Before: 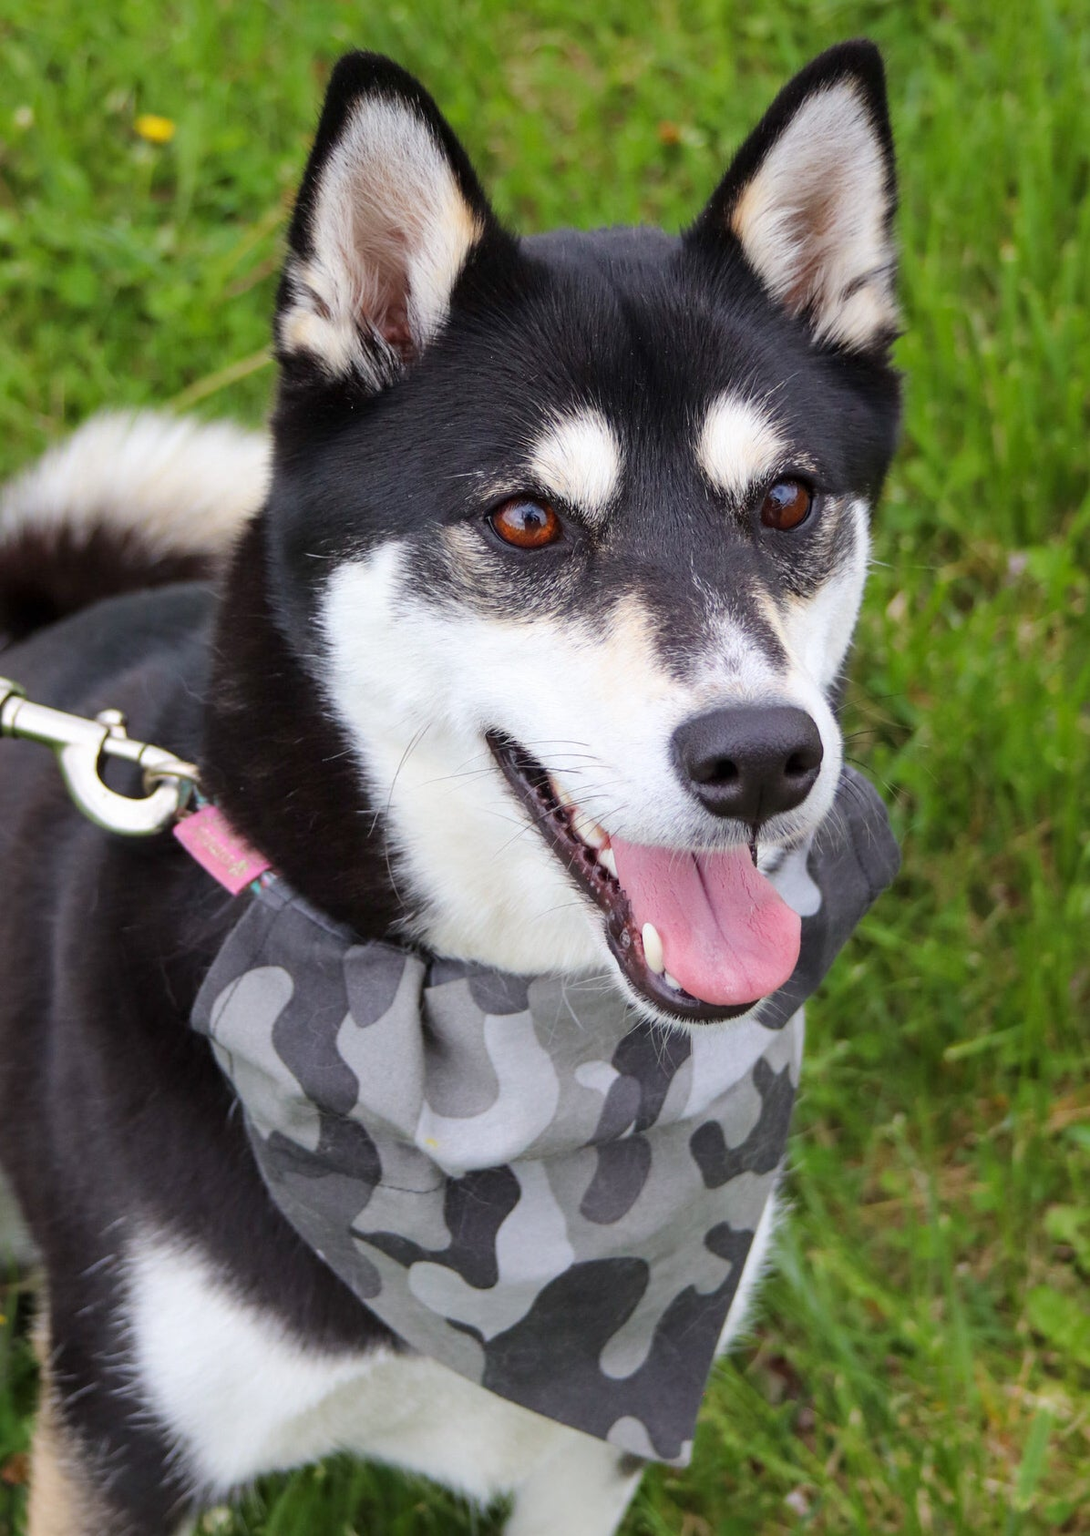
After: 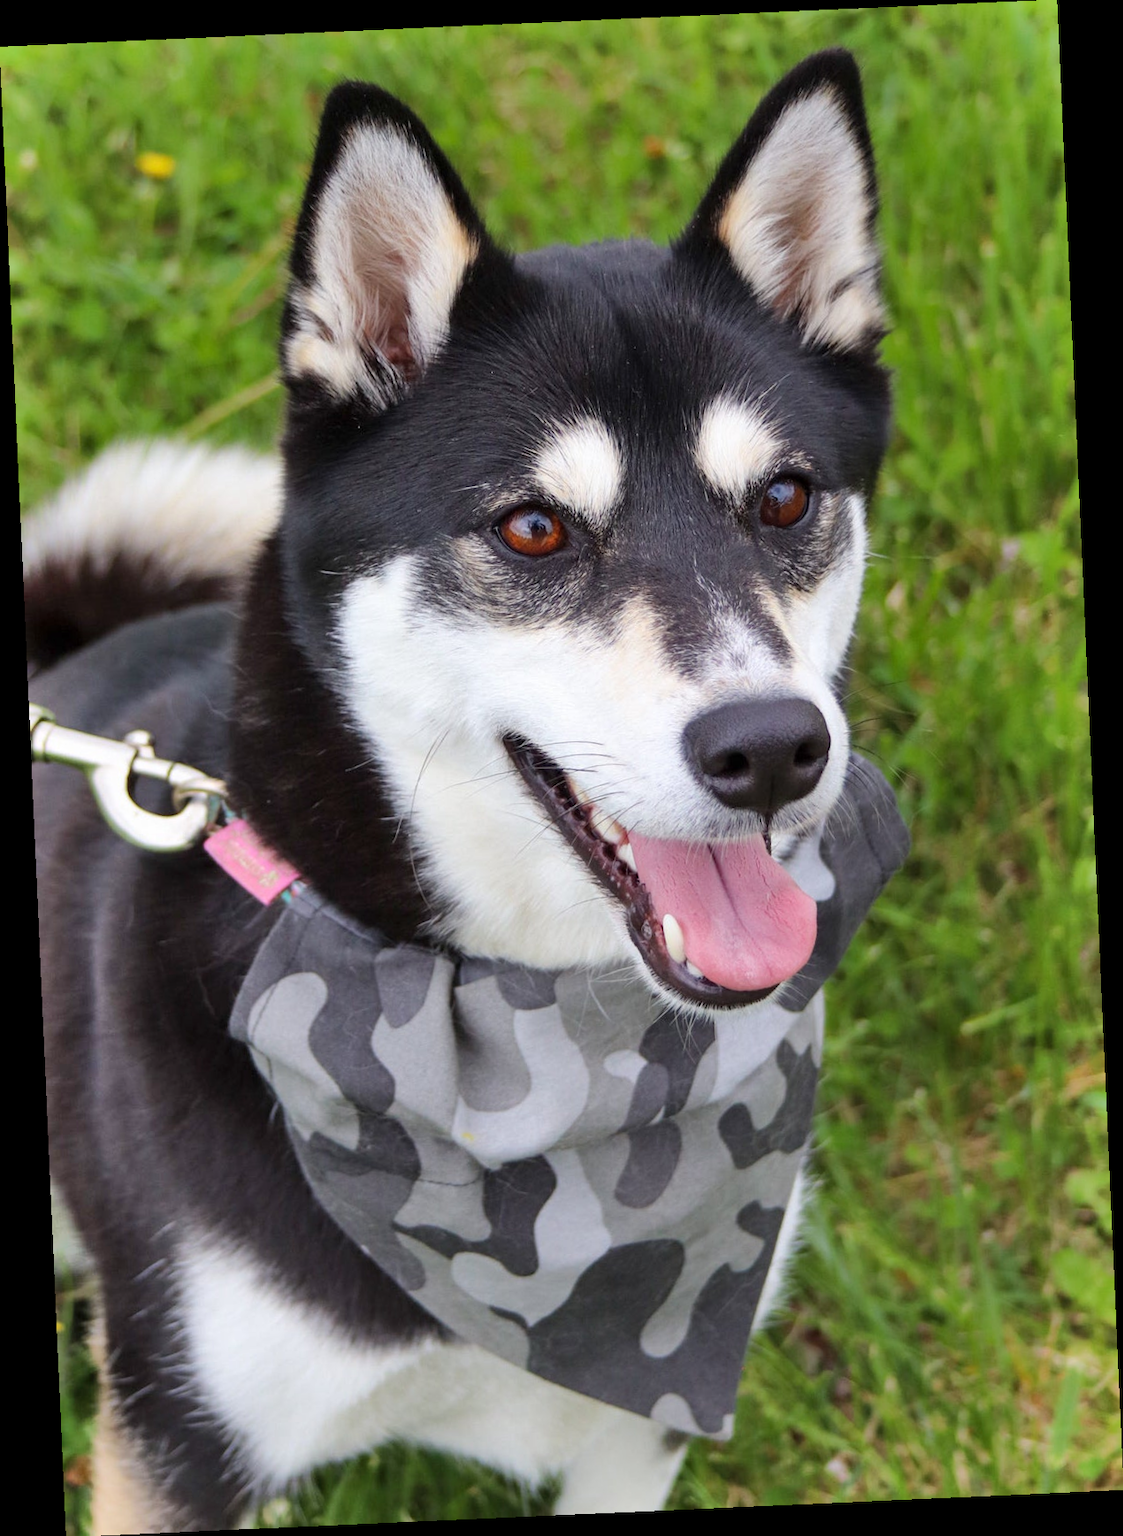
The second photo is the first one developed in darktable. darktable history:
shadows and highlights: soften with gaussian
rotate and perspective: rotation -2.56°, automatic cropping off
